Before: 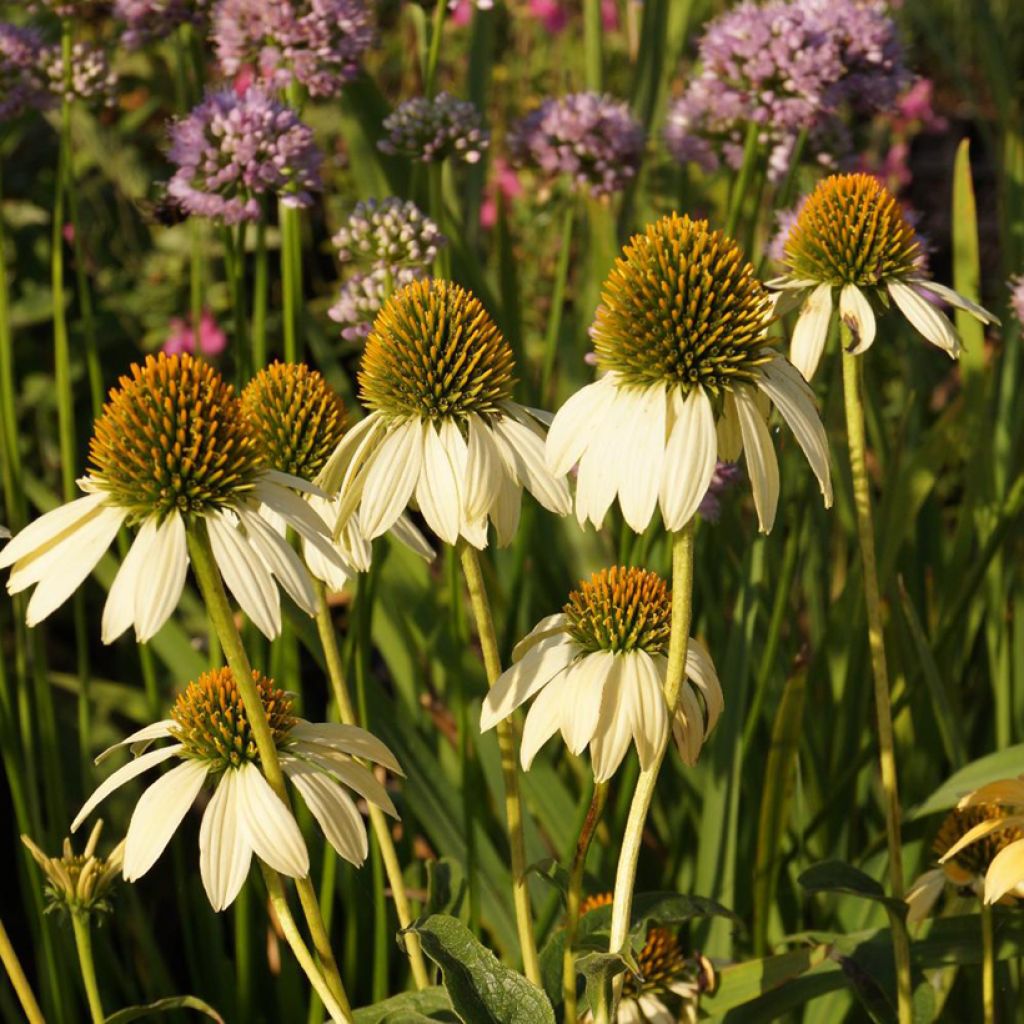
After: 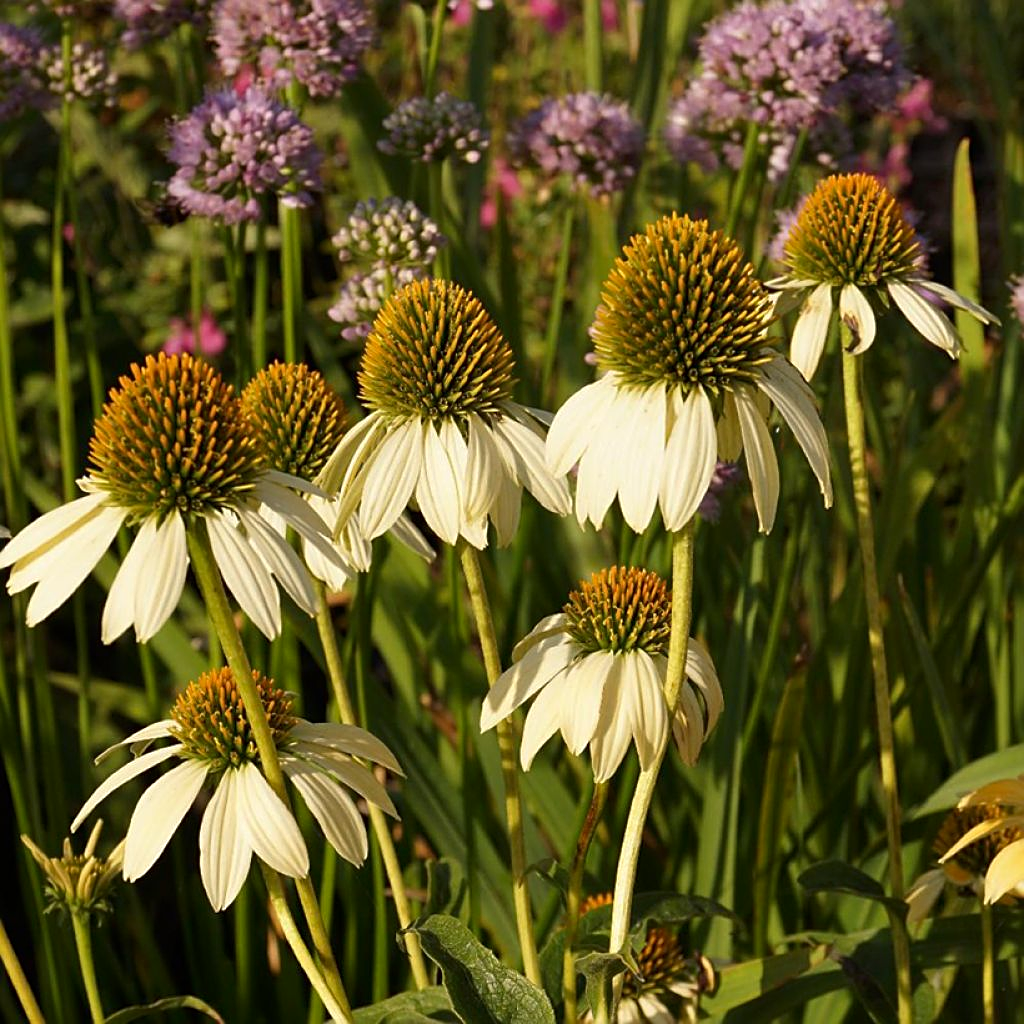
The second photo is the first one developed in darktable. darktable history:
sharpen: on, module defaults
contrast brightness saturation: contrast 0.03, brightness -0.04
